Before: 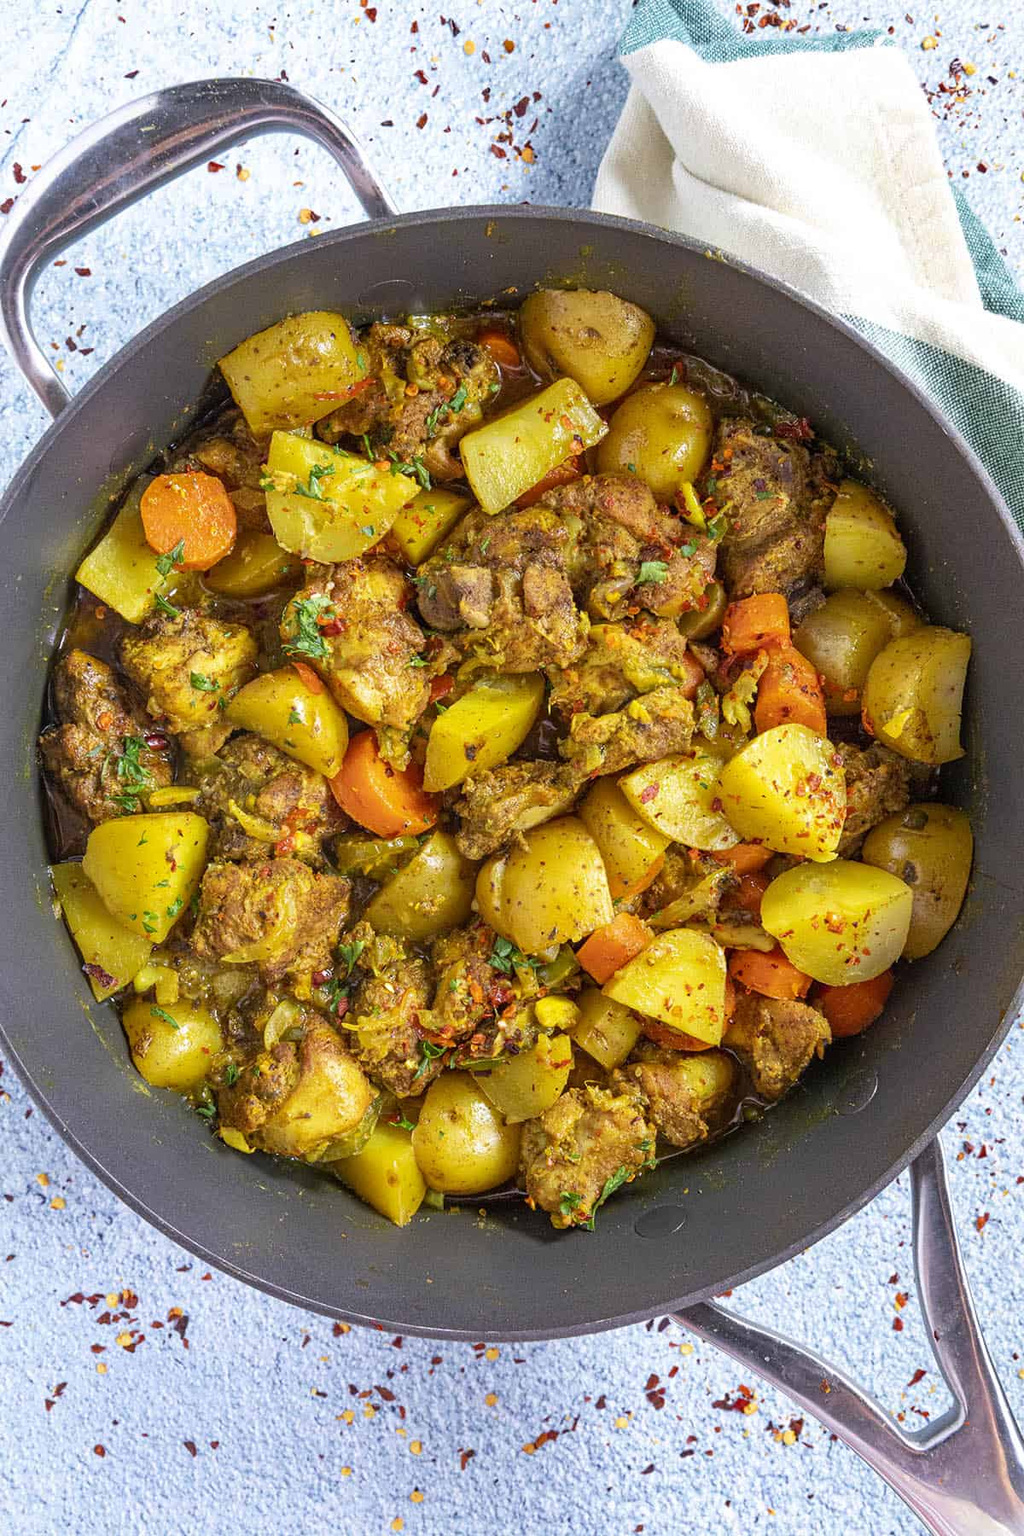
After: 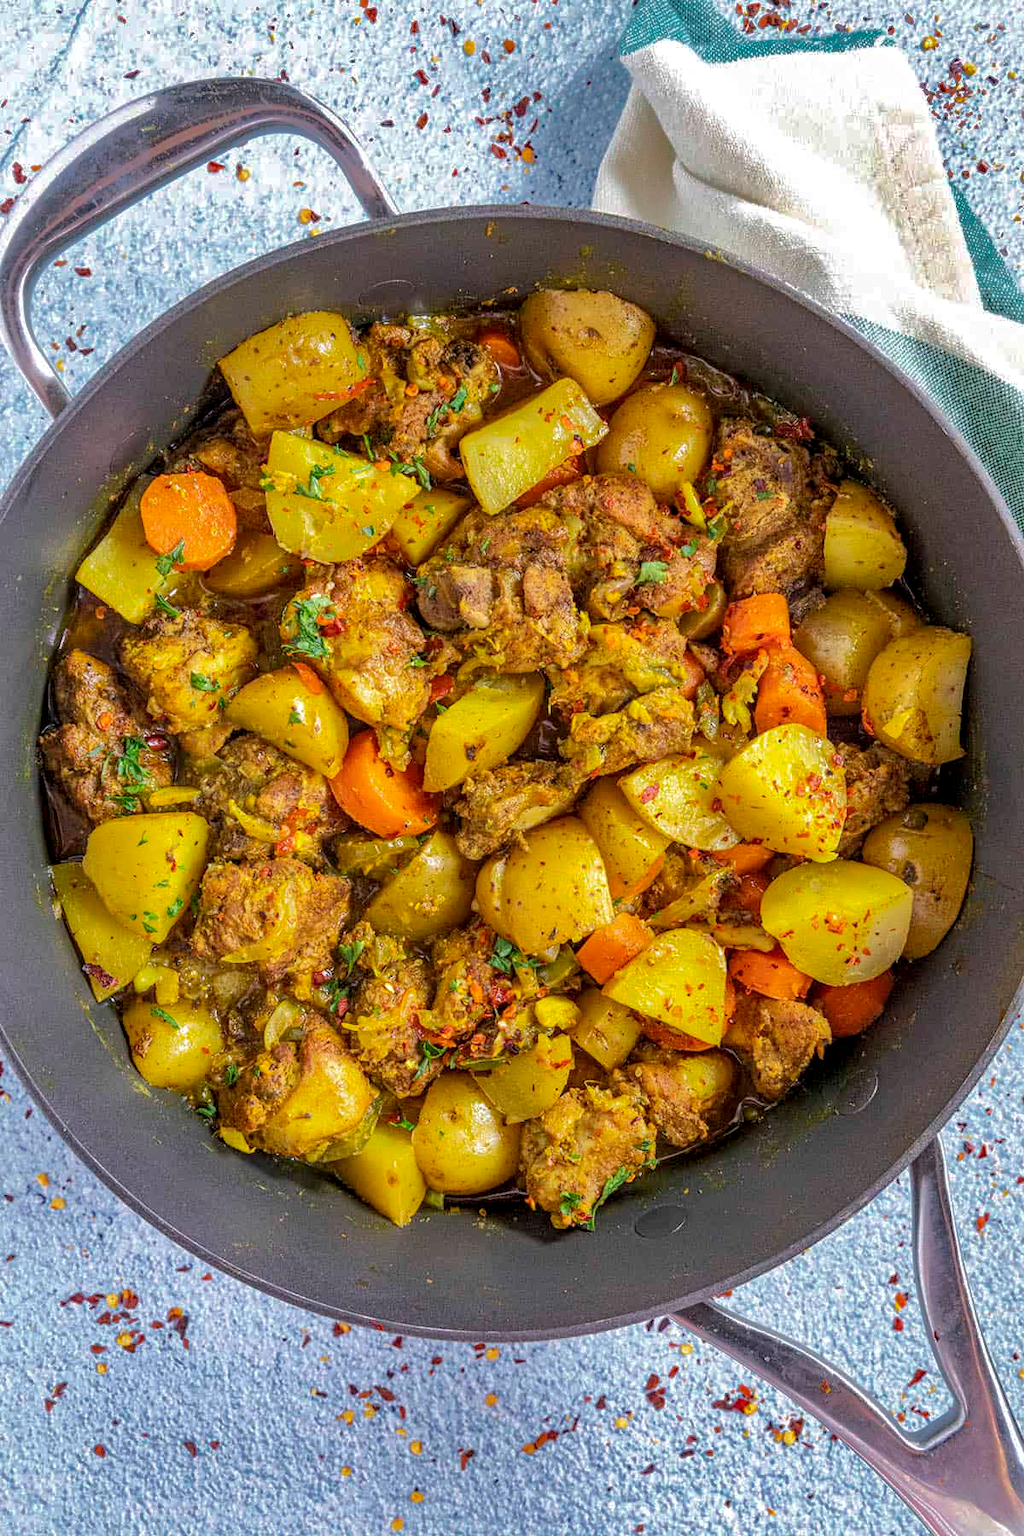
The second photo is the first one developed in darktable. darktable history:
local contrast: on, module defaults
shadows and highlights: shadows 25.43, highlights -69
